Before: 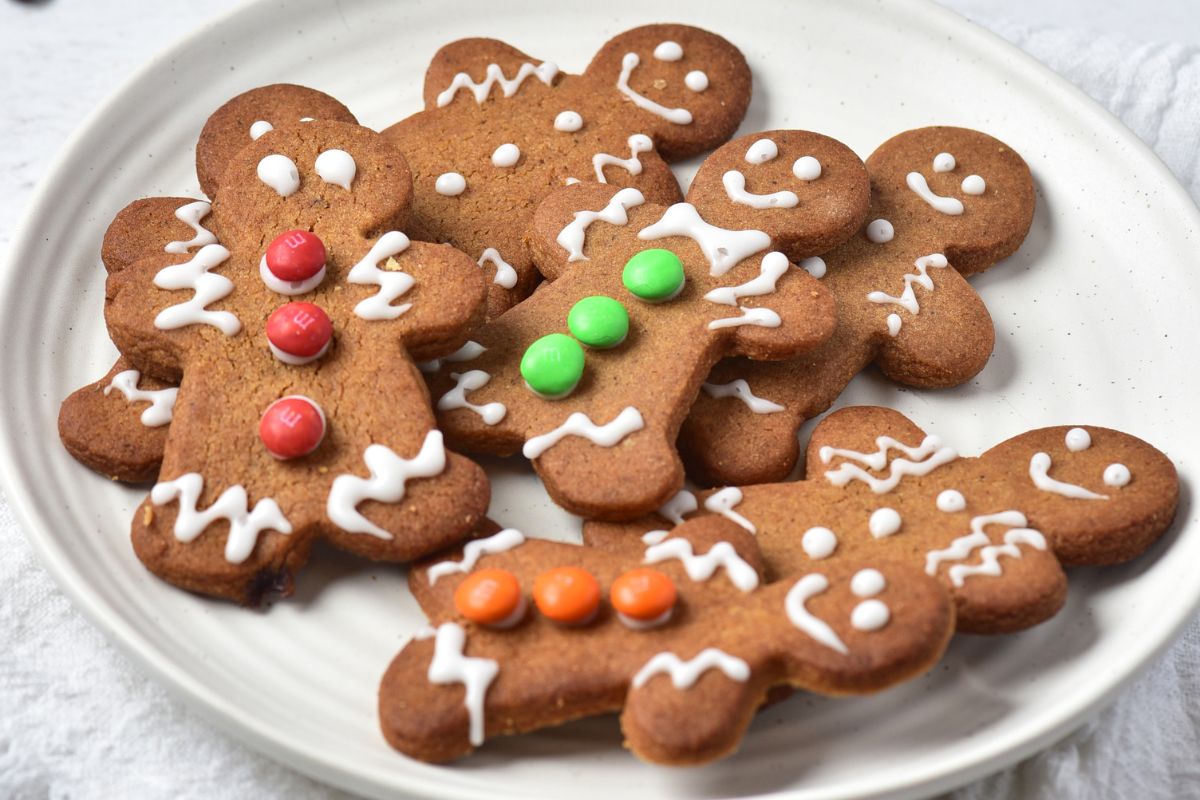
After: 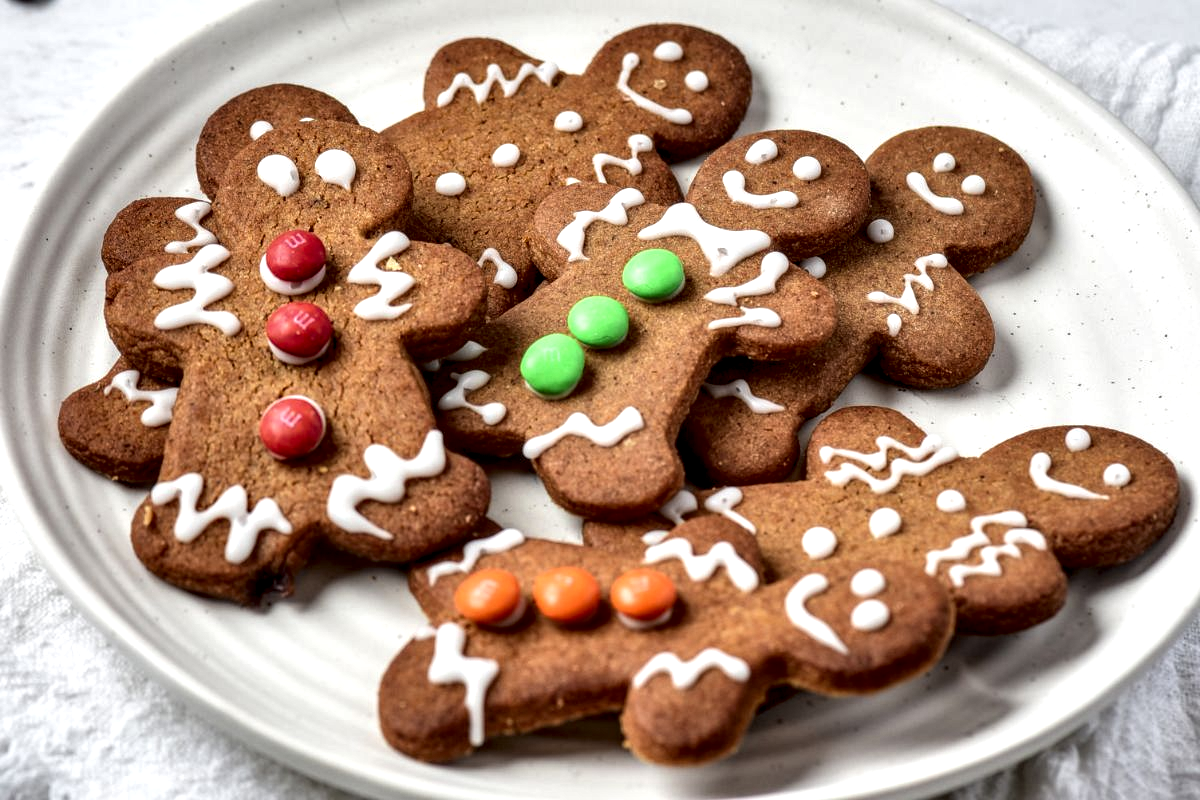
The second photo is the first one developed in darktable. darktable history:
local contrast: highlights 17%, detail 186%
